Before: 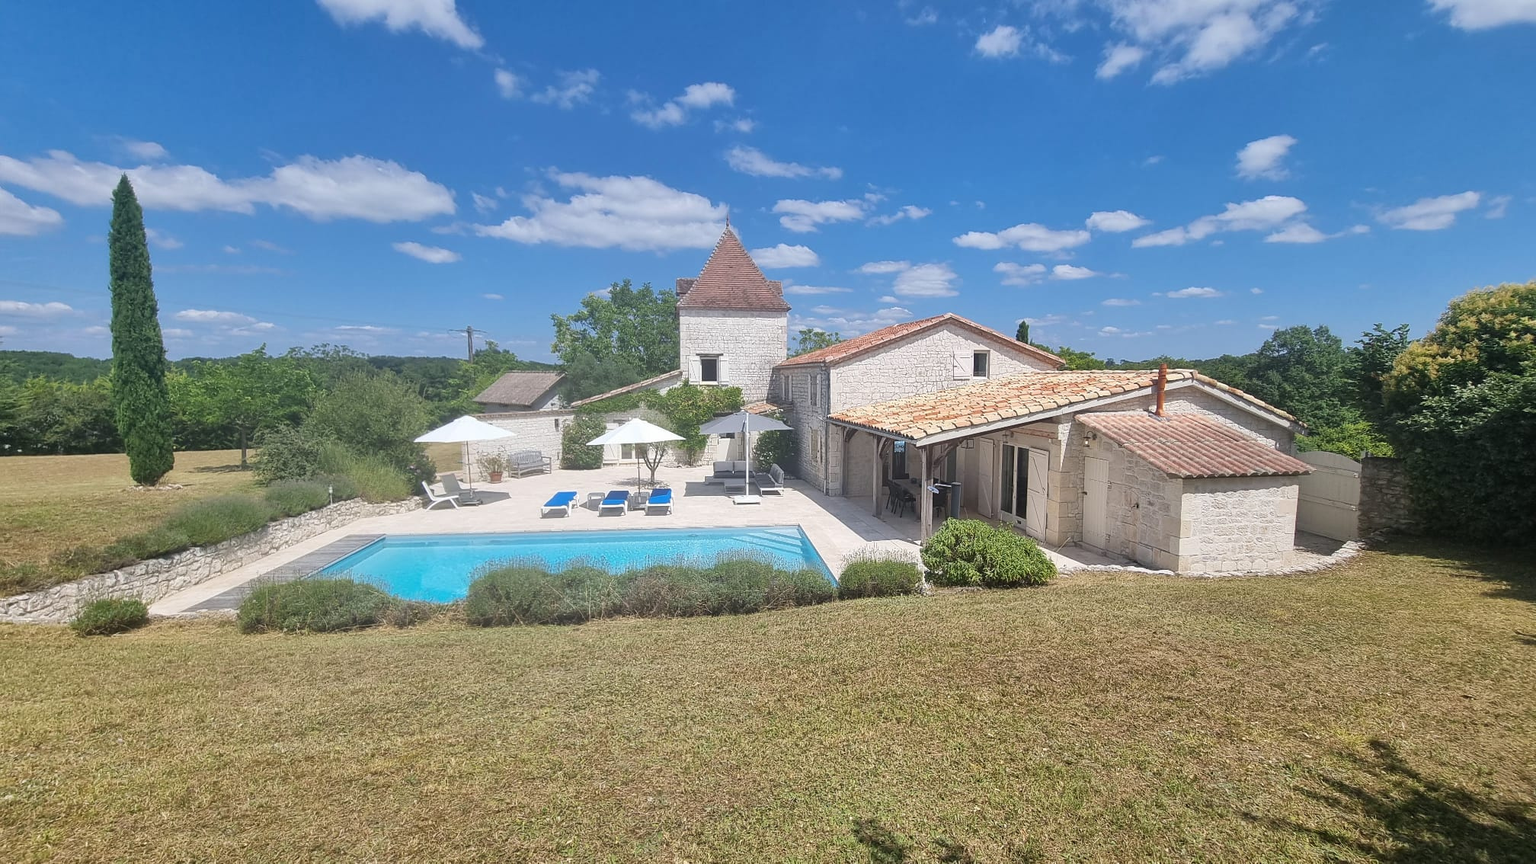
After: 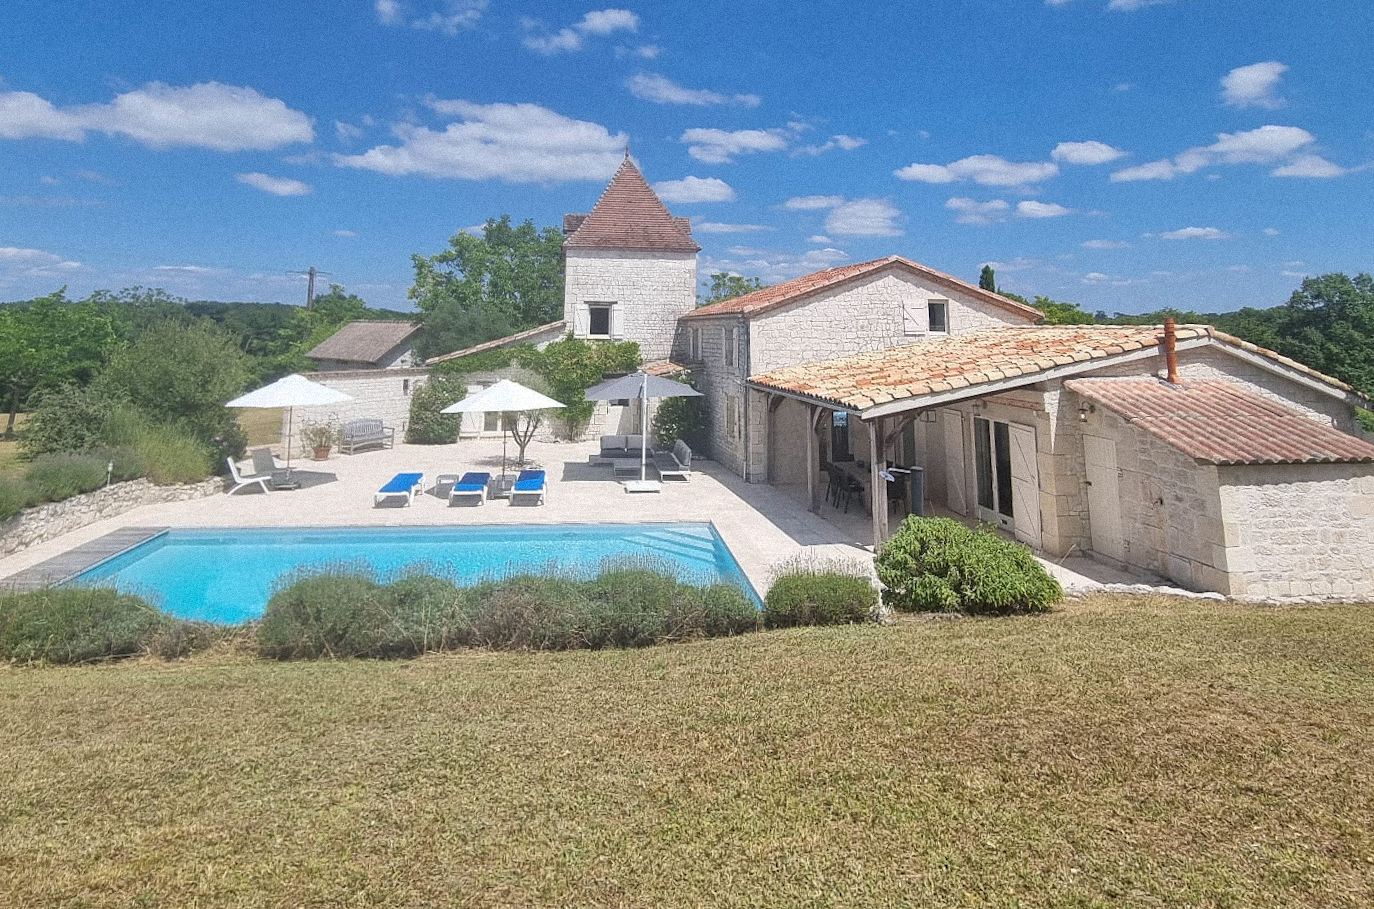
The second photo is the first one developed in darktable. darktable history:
rotate and perspective: rotation 0.72°, lens shift (vertical) -0.352, lens shift (horizontal) -0.051, crop left 0.152, crop right 0.859, crop top 0.019, crop bottom 0.964
crop and rotate: left 7.196%, top 4.574%, right 10.605%, bottom 13.178%
grain: mid-tones bias 0%
